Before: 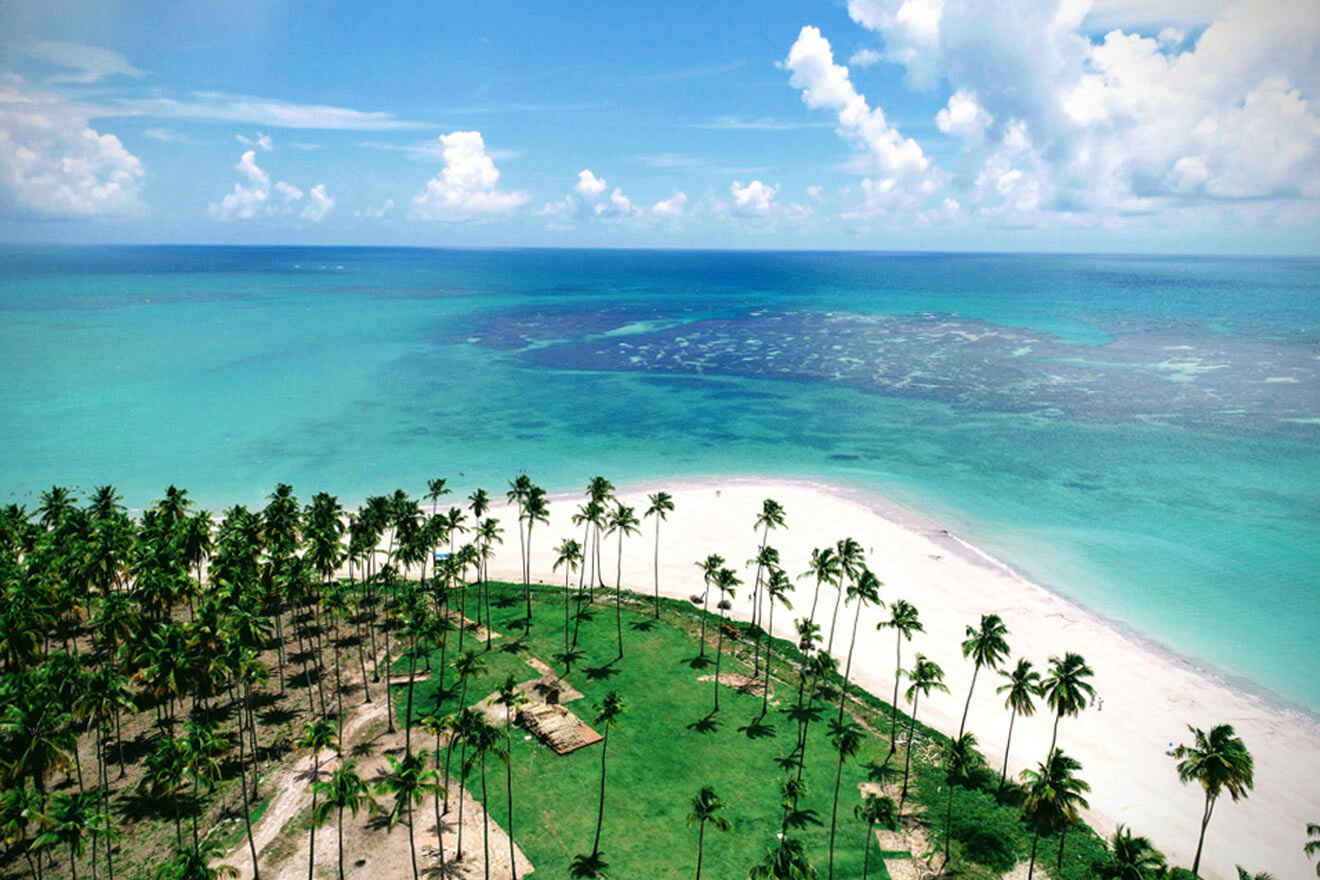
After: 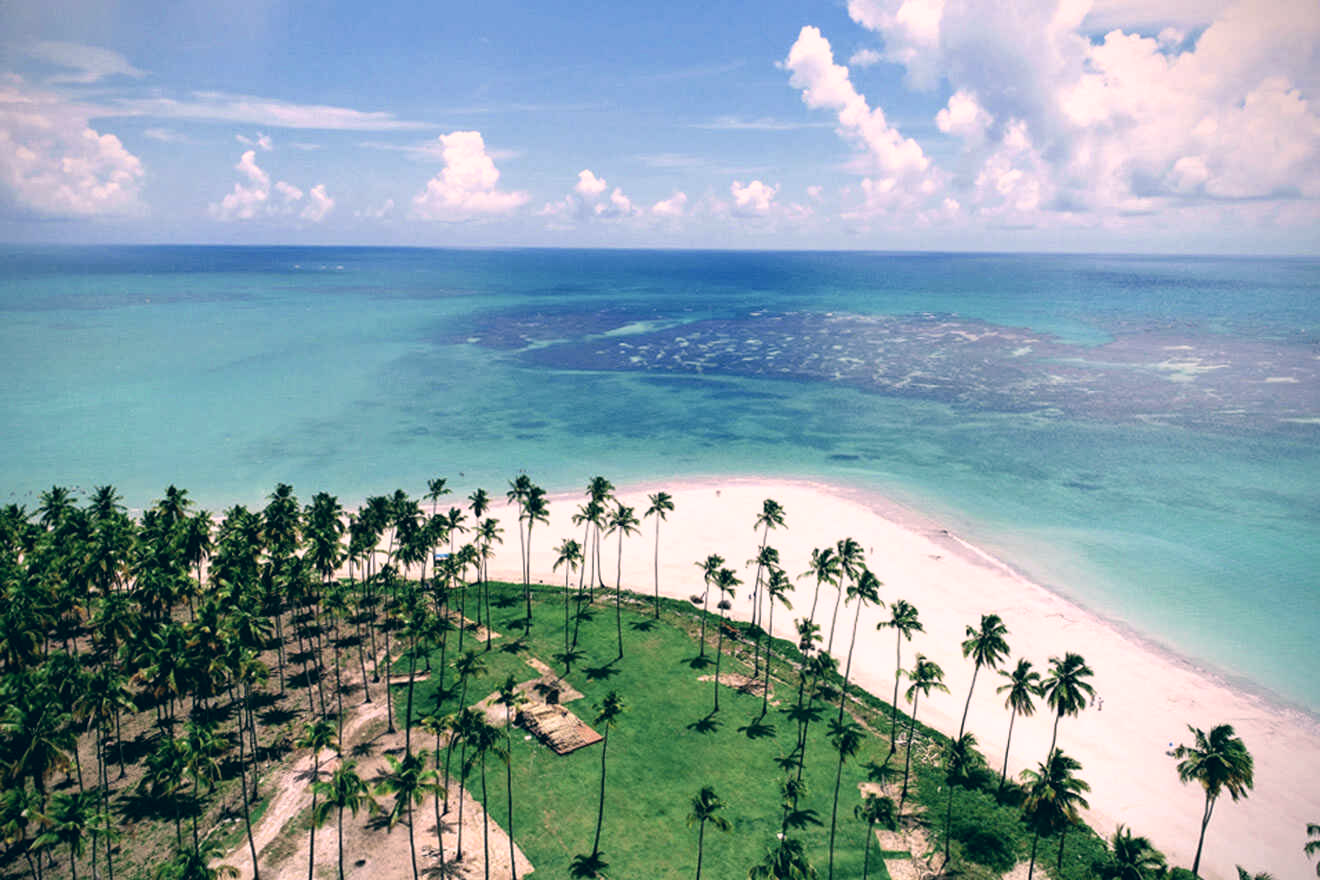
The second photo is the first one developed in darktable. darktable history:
color correction: highlights a* 14.26, highlights b* 6.14, shadows a* -5.83, shadows b* -15.69, saturation 0.844
